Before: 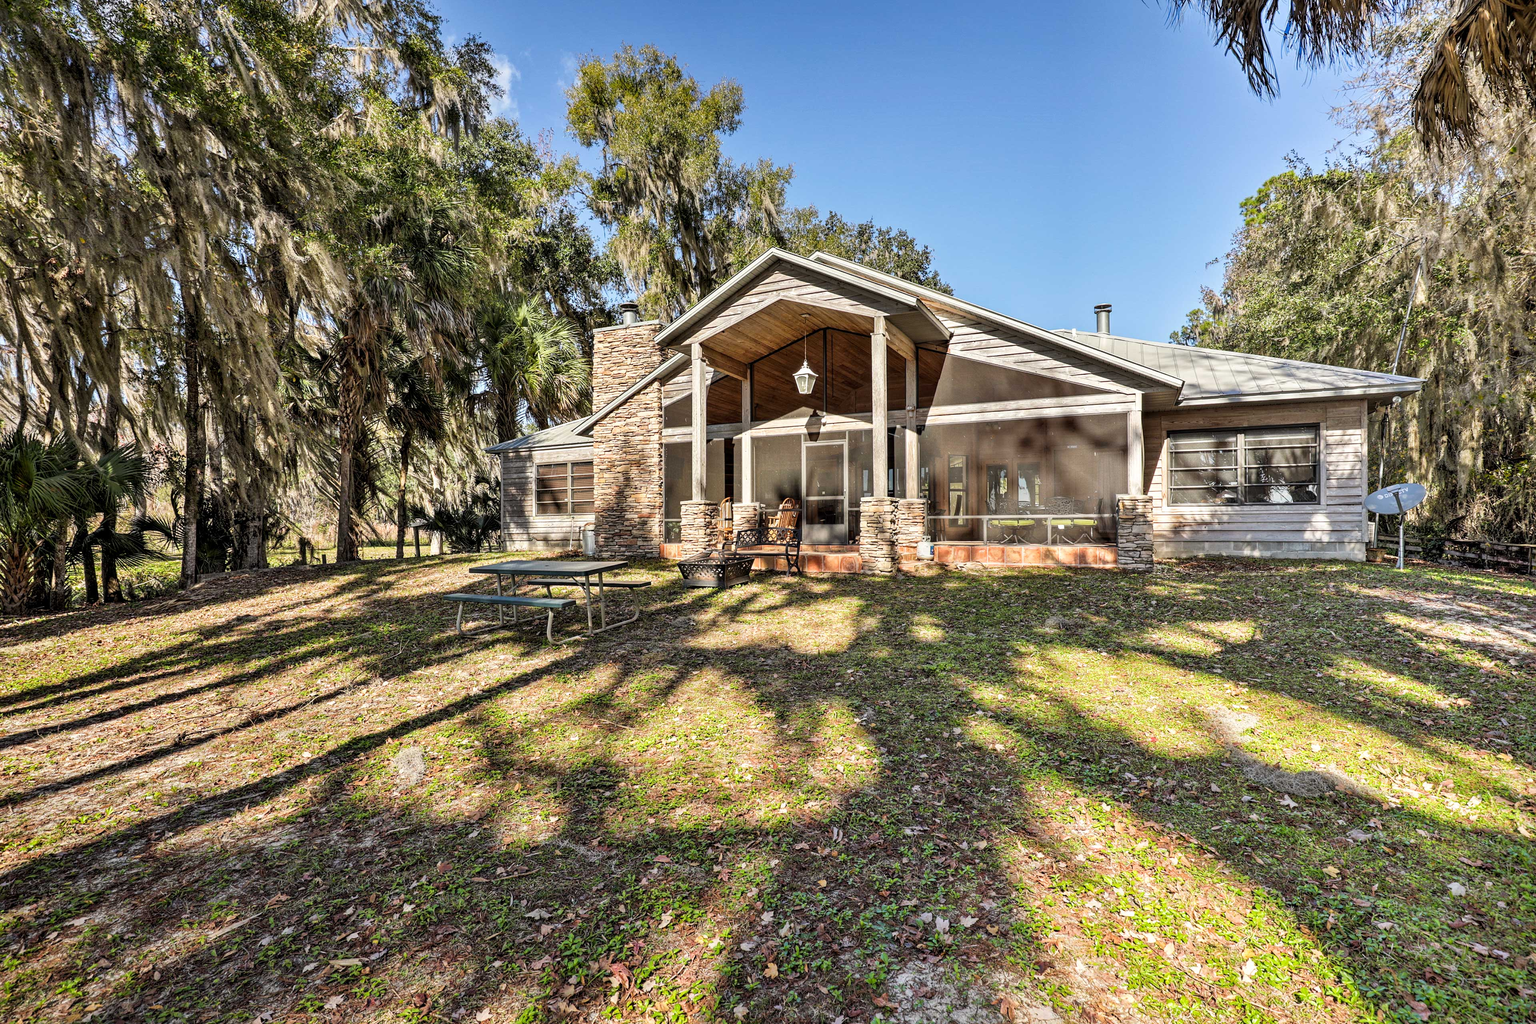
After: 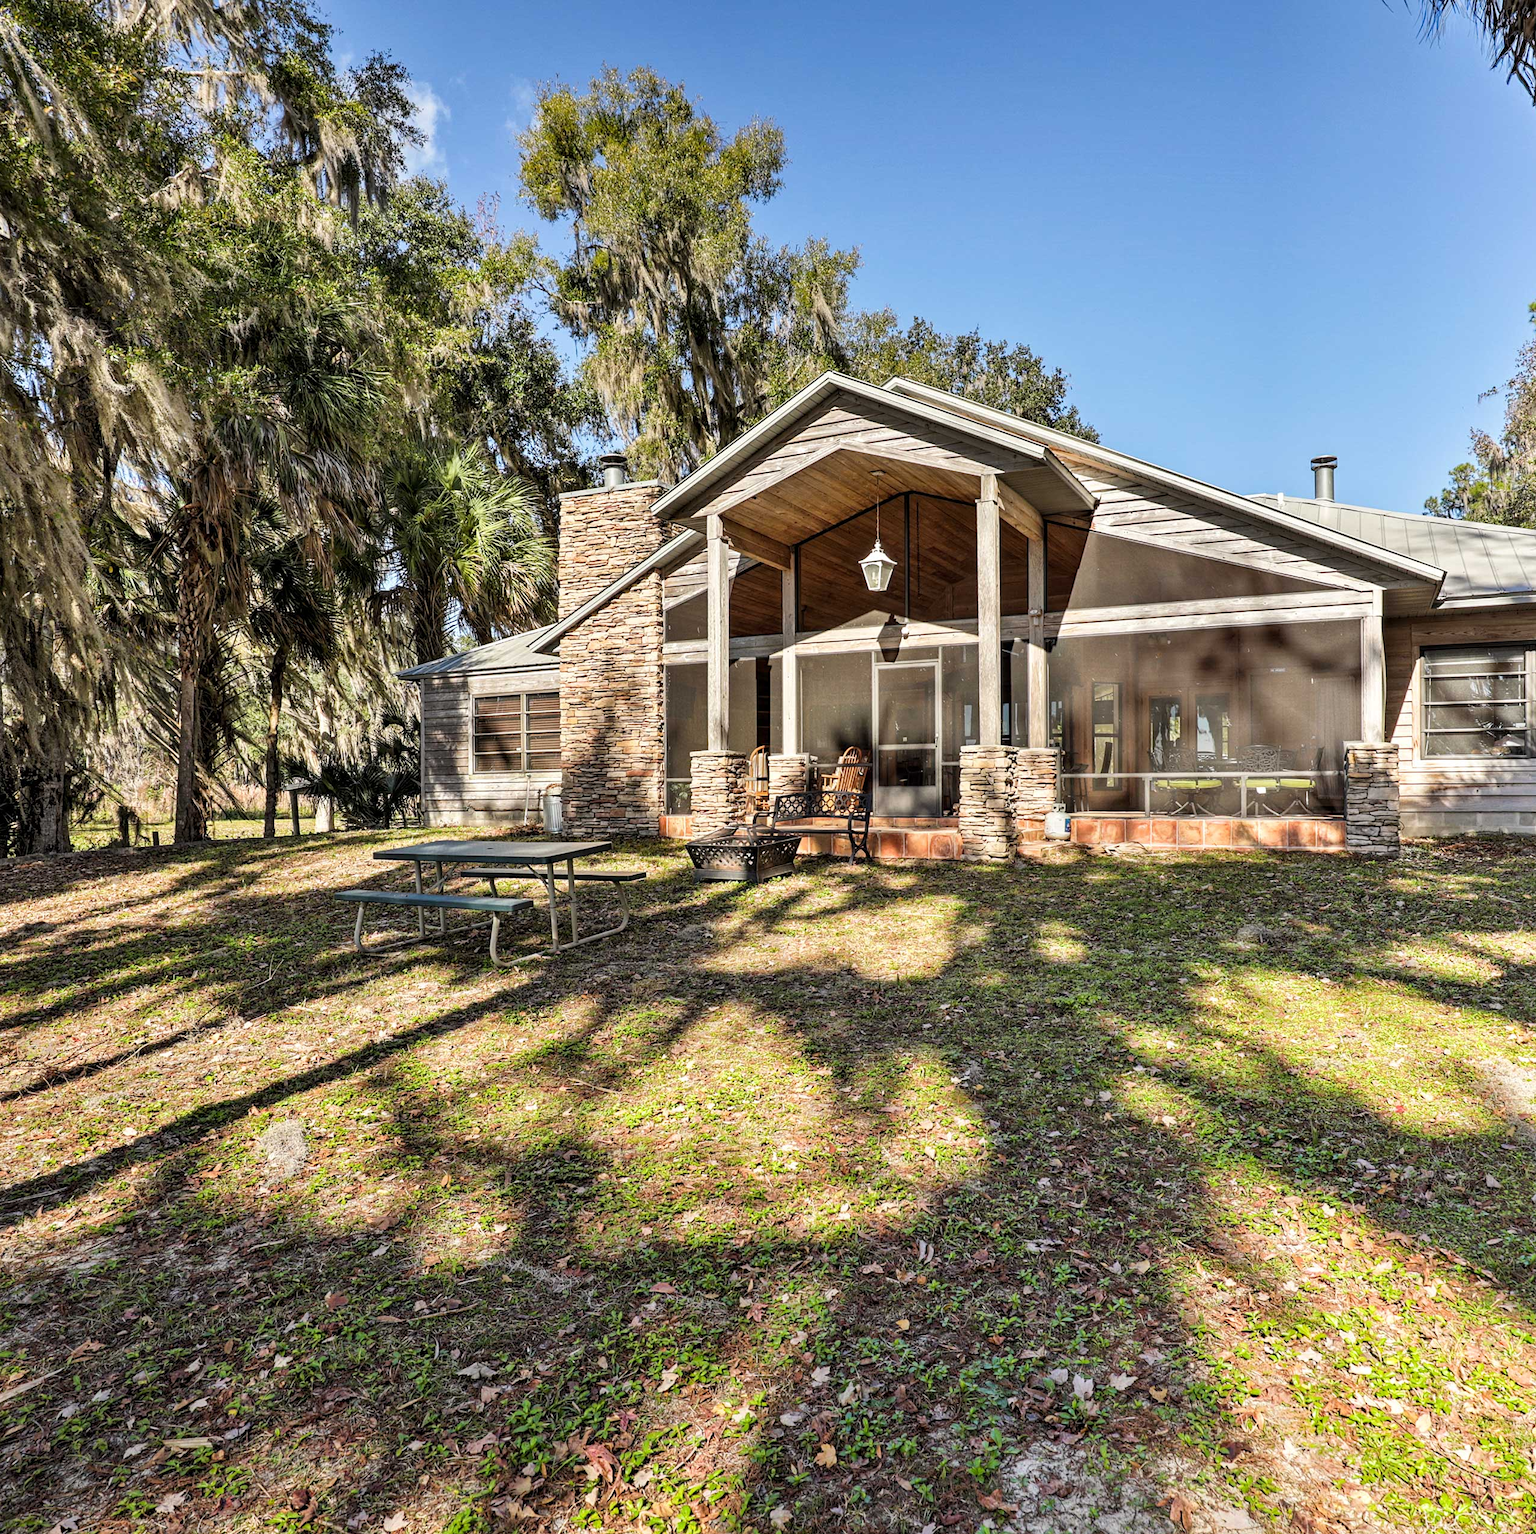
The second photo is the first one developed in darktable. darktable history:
crop and rotate: left 14.353%, right 18.958%
